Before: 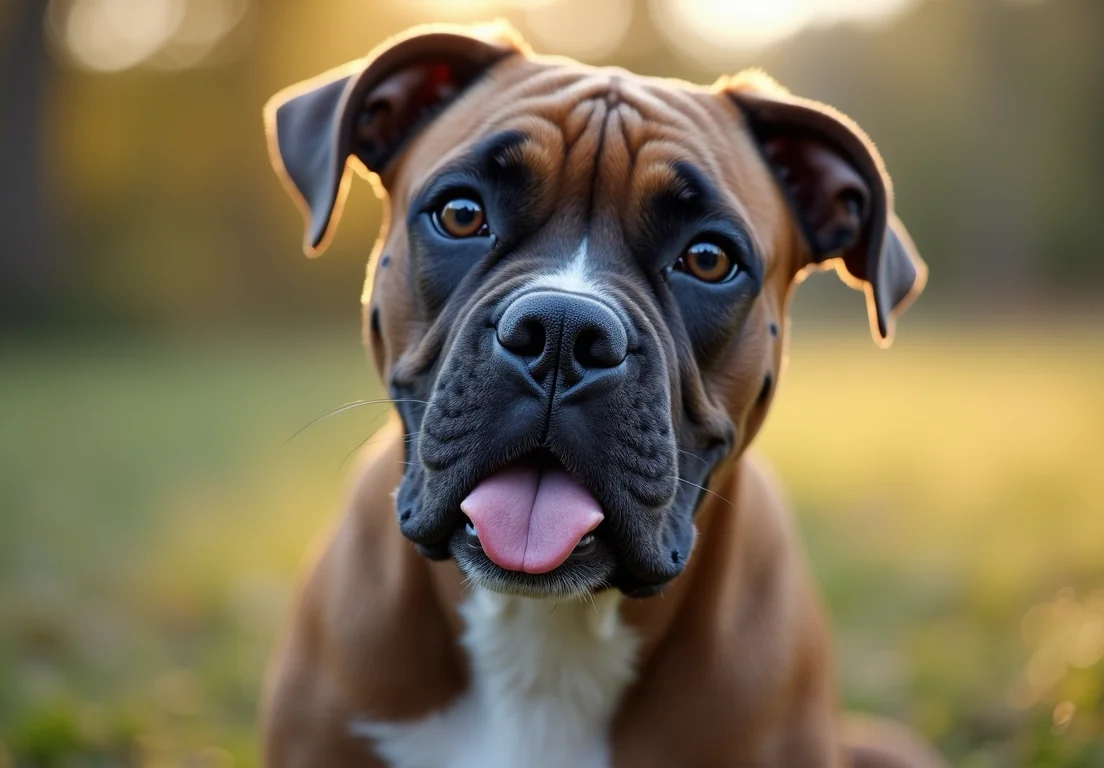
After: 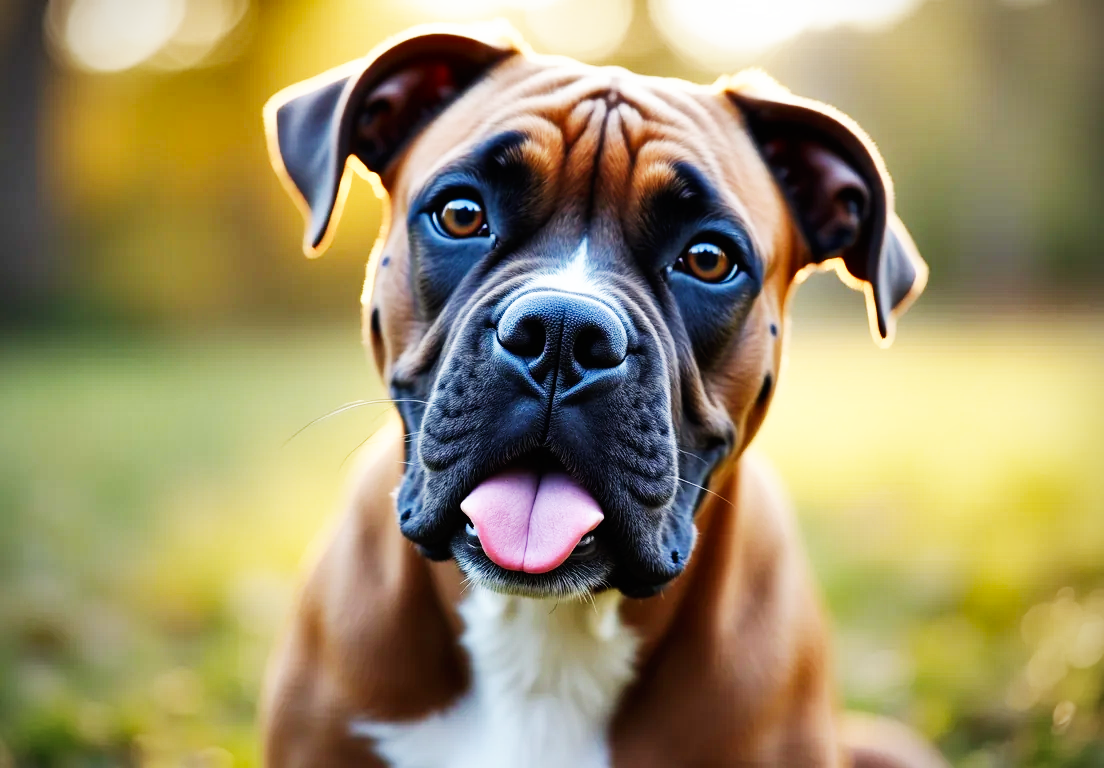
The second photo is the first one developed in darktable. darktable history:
vignetting: fall-off start 79.77%, brightness -0.418, saturation -0.304, dithering 16-bit output
base curve: curves: ch0 [(0, 0) (0.007, 0.004) (0.027, 0.03) (0.046, 0.07) (0.207, 0.54) (0.442, 0.872) (0.673, 0.972) (1, 1)], preserve colors none
shadows and highlights: radius 107.65, shadows 40.86, highlights -72.47, low approximation 0.01, soften with gaussian
